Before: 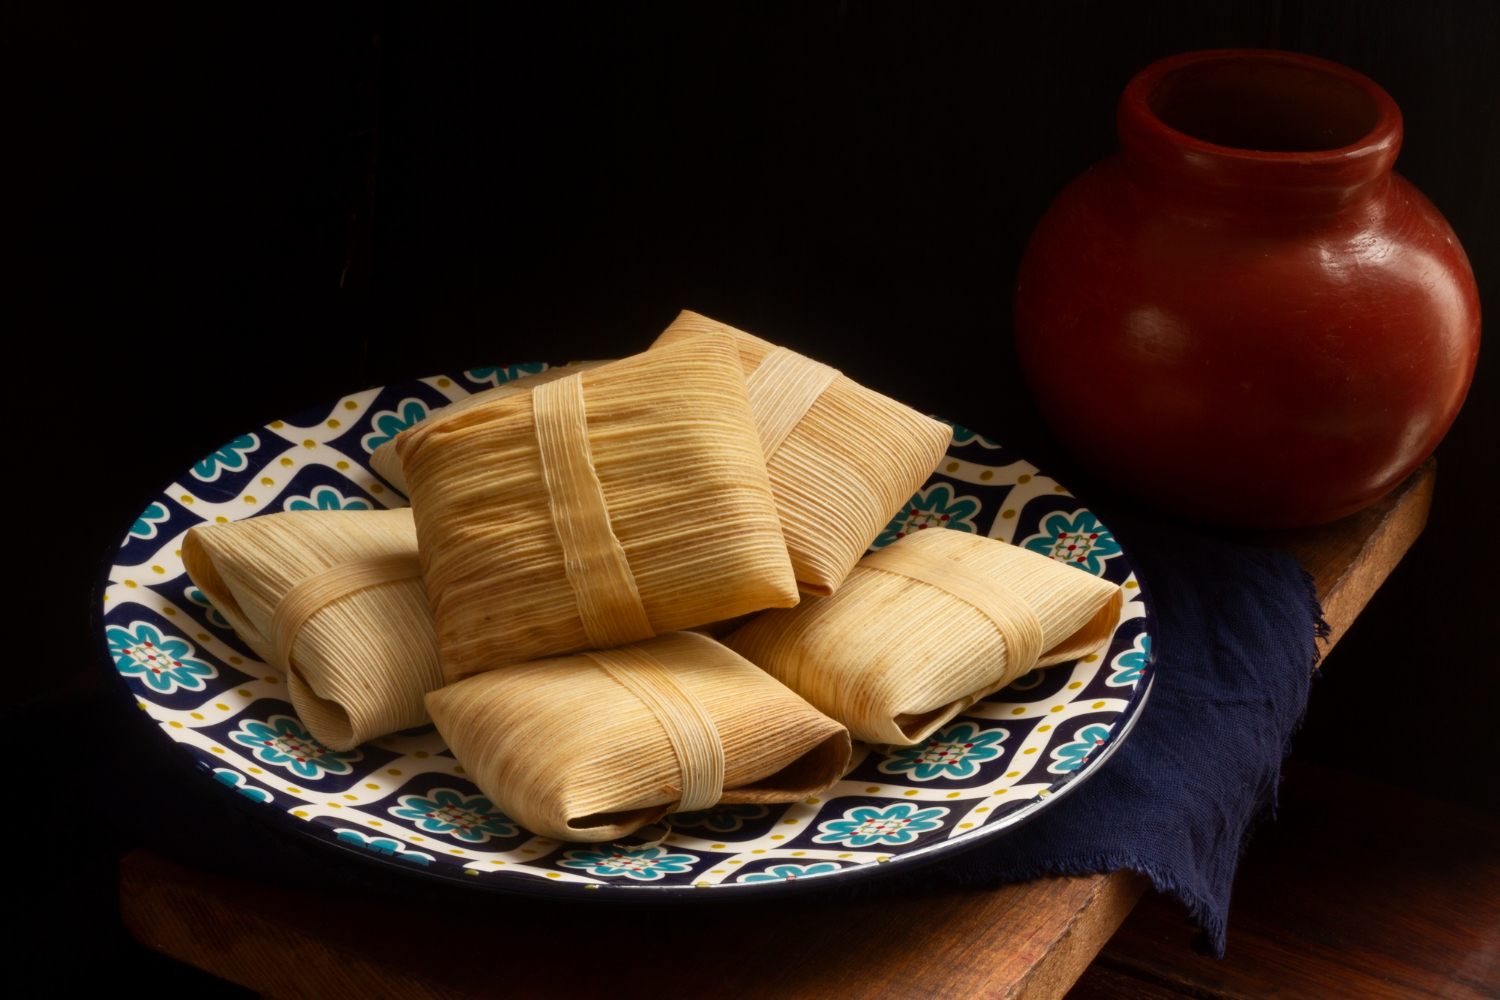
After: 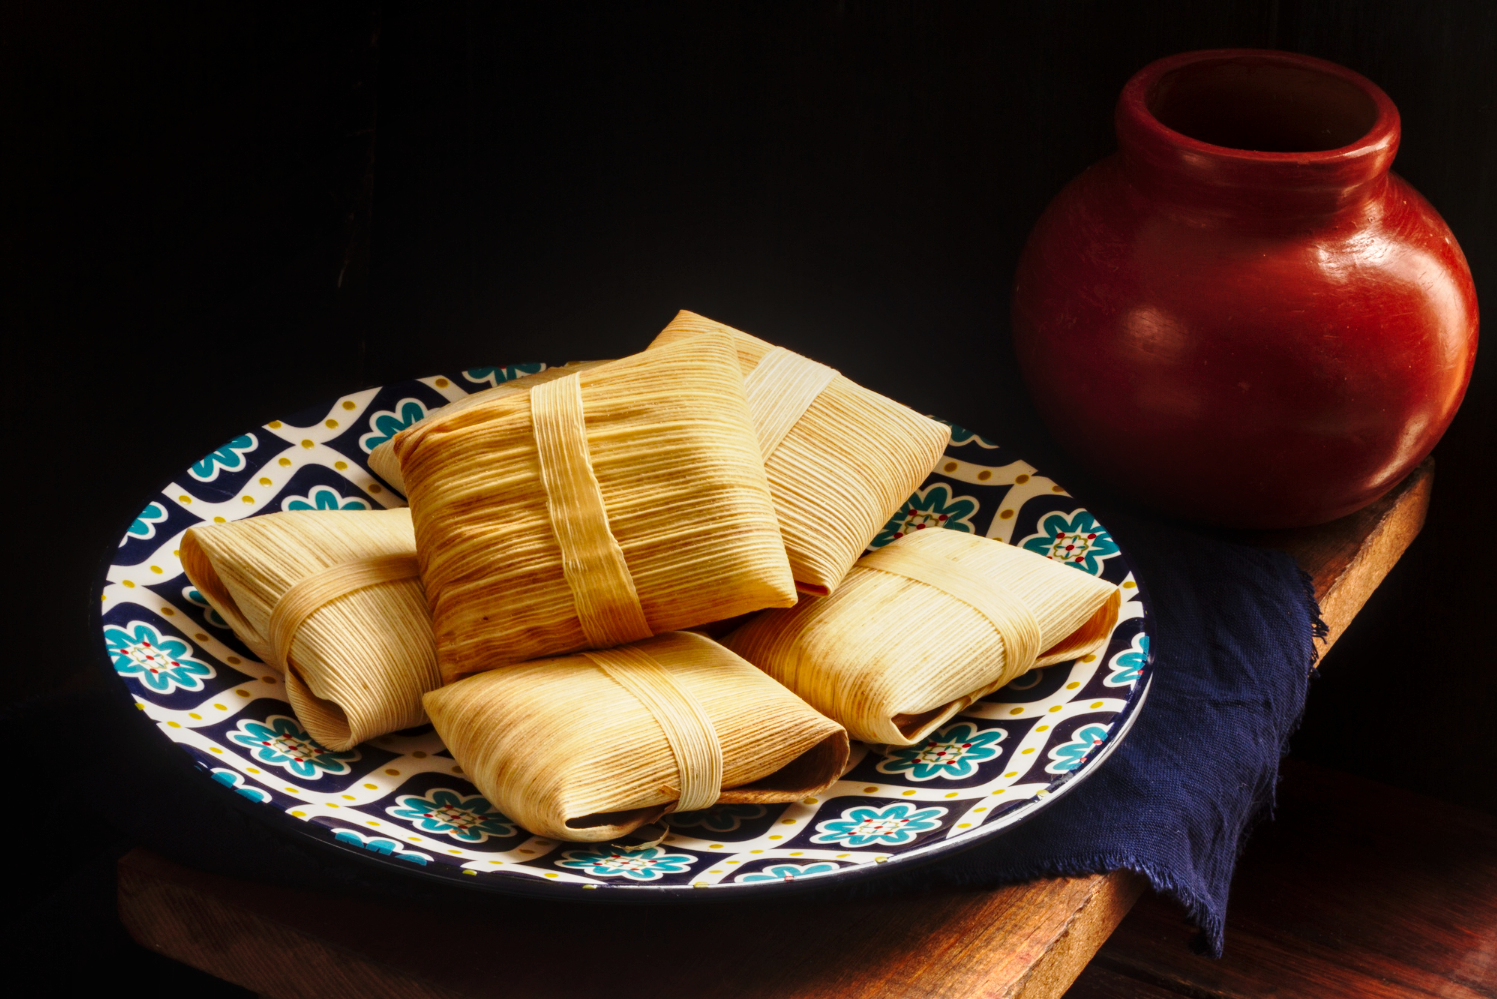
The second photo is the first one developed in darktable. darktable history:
base curve: curves: ch0 [(0, 0) (0.028, 0.03) (0.121, 0.232) (0.46, 0.748) (0.859, 0.968) (1, 1)], preserve colors none
crop: left 0.168%
shadows and highlights: radius 109.35, shadows 23.71, highlights -59.53, highlights color adjustment 31.34%, low approximation 0.01, soften with gaussian
local contrast: on, module defaults
